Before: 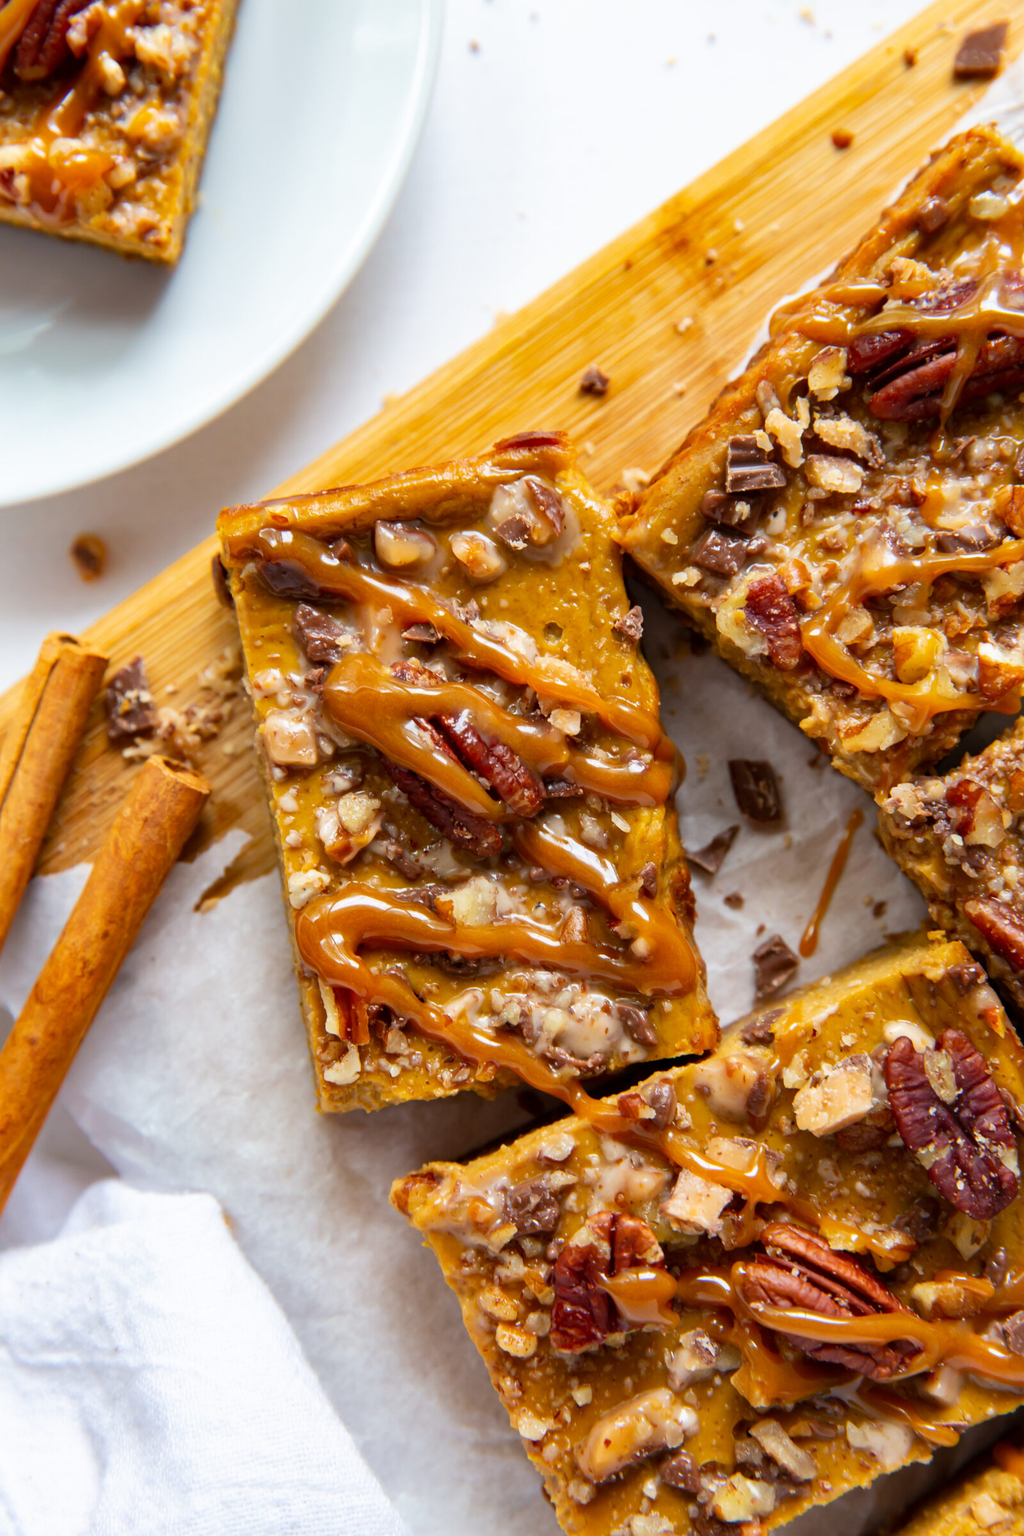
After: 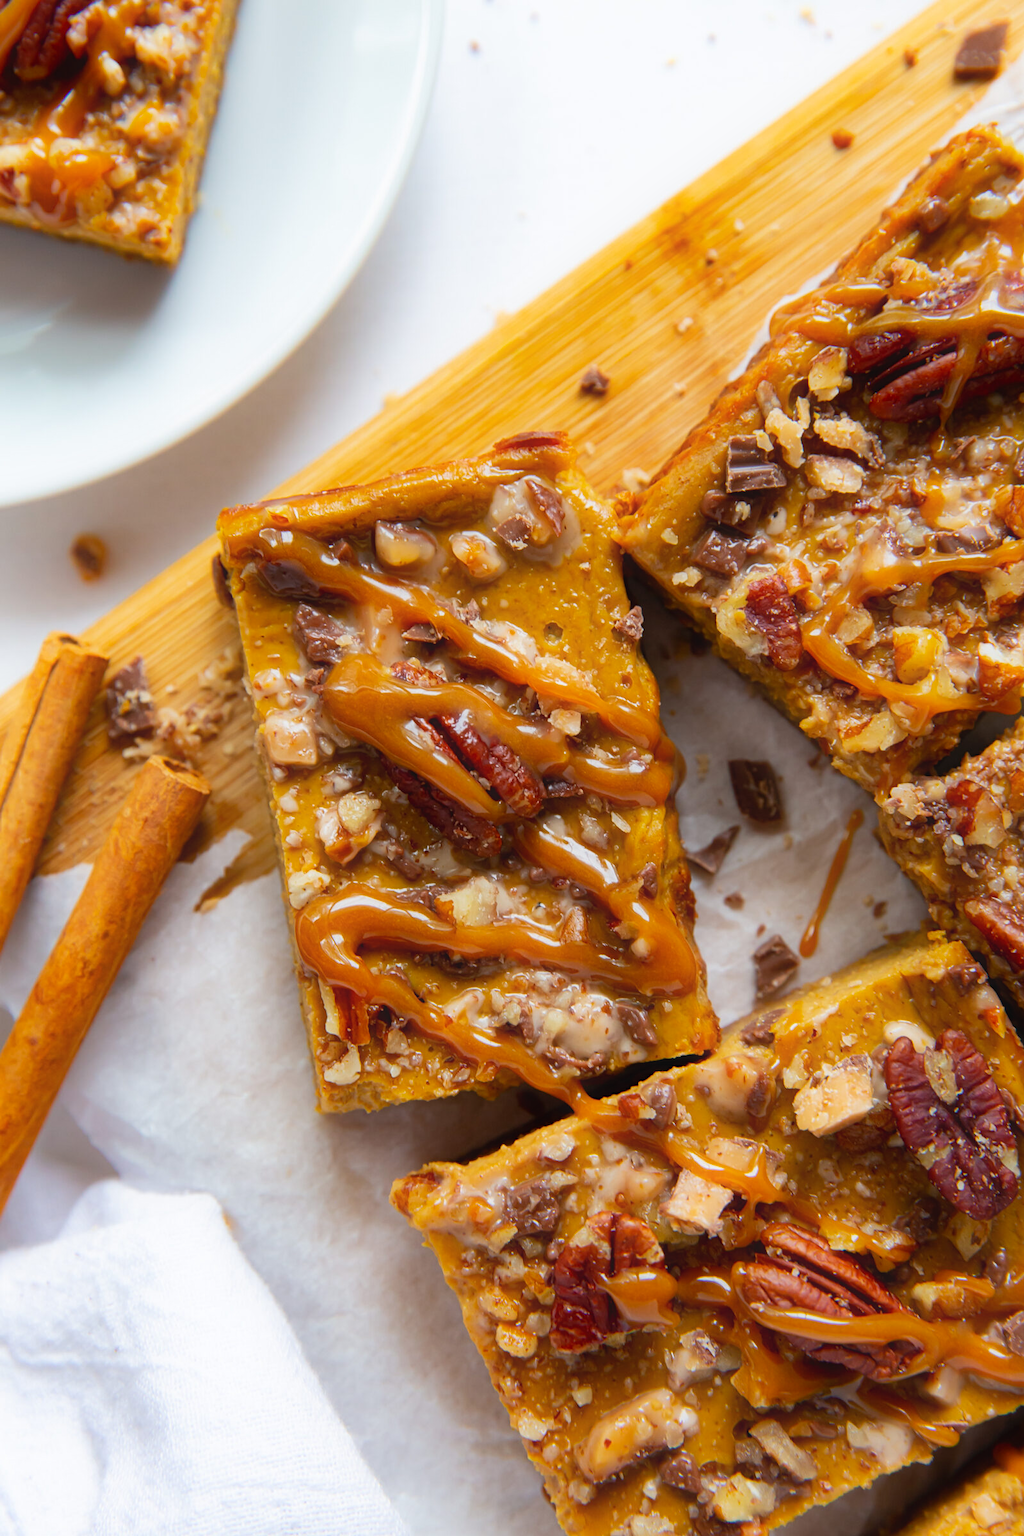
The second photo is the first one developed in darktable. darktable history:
contrast equalizer: octaves 7, y [[0.5, 0.496, 0.435, 0.435, 0.496, 0.5], [0.5 ×6], [0.5 ×6], [0 ×6], [0 ×6]]
